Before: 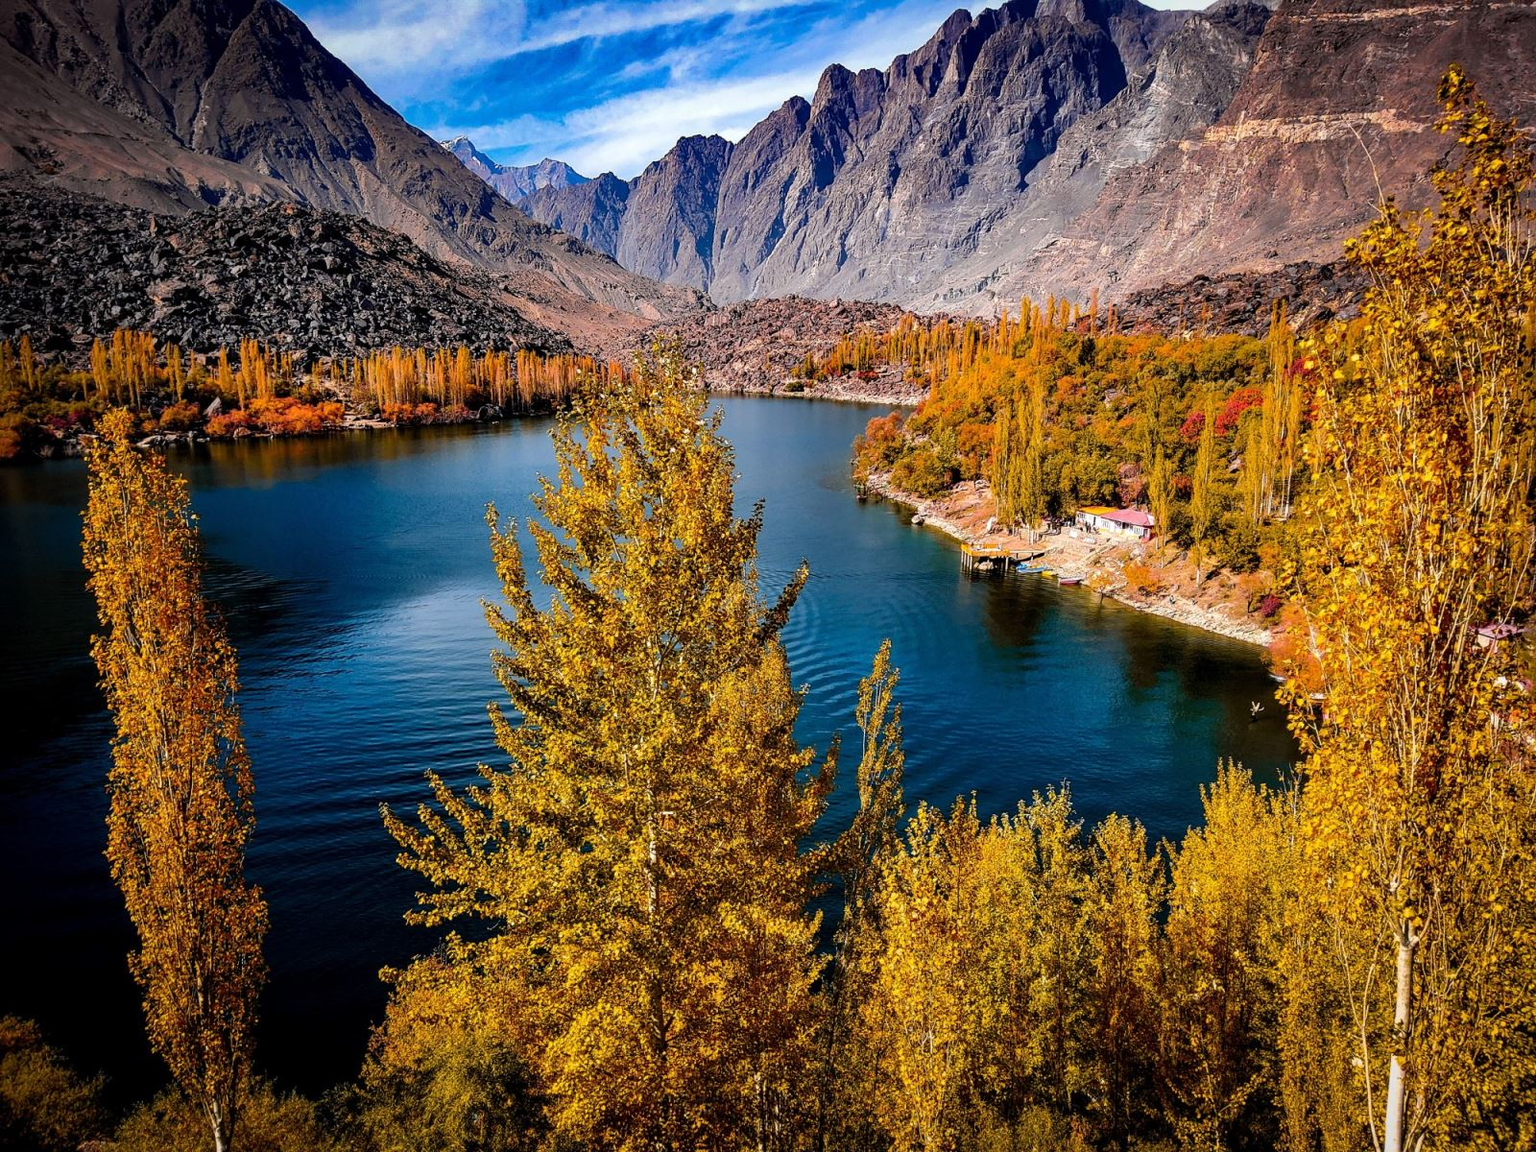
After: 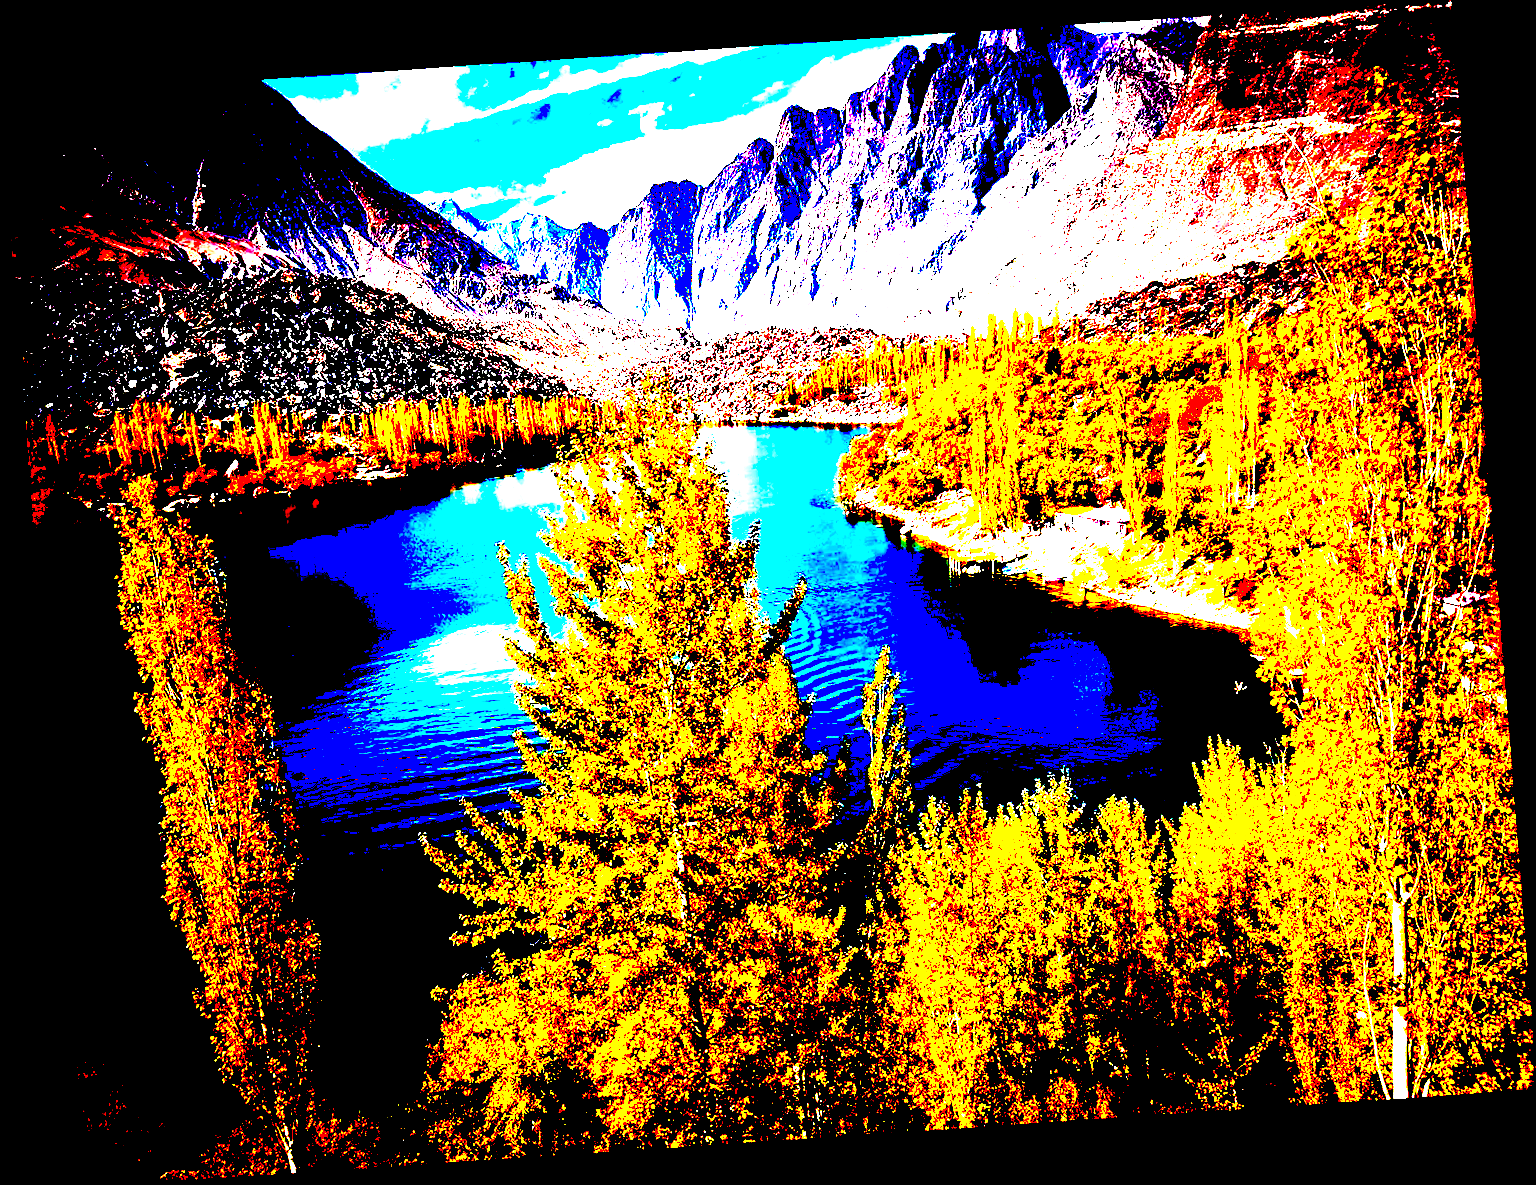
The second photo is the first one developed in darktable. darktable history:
rotate and perspective: rotation -4.2°, shear 0.006, automatic cropping off
exposure: black level correction 0.1, exposure 3 EV, compensate highlight preservation false
white balance: red 0.986, blue 1.01
color contrast: green-magenta contrast 1.2, blue-yellow contrast 1.2
